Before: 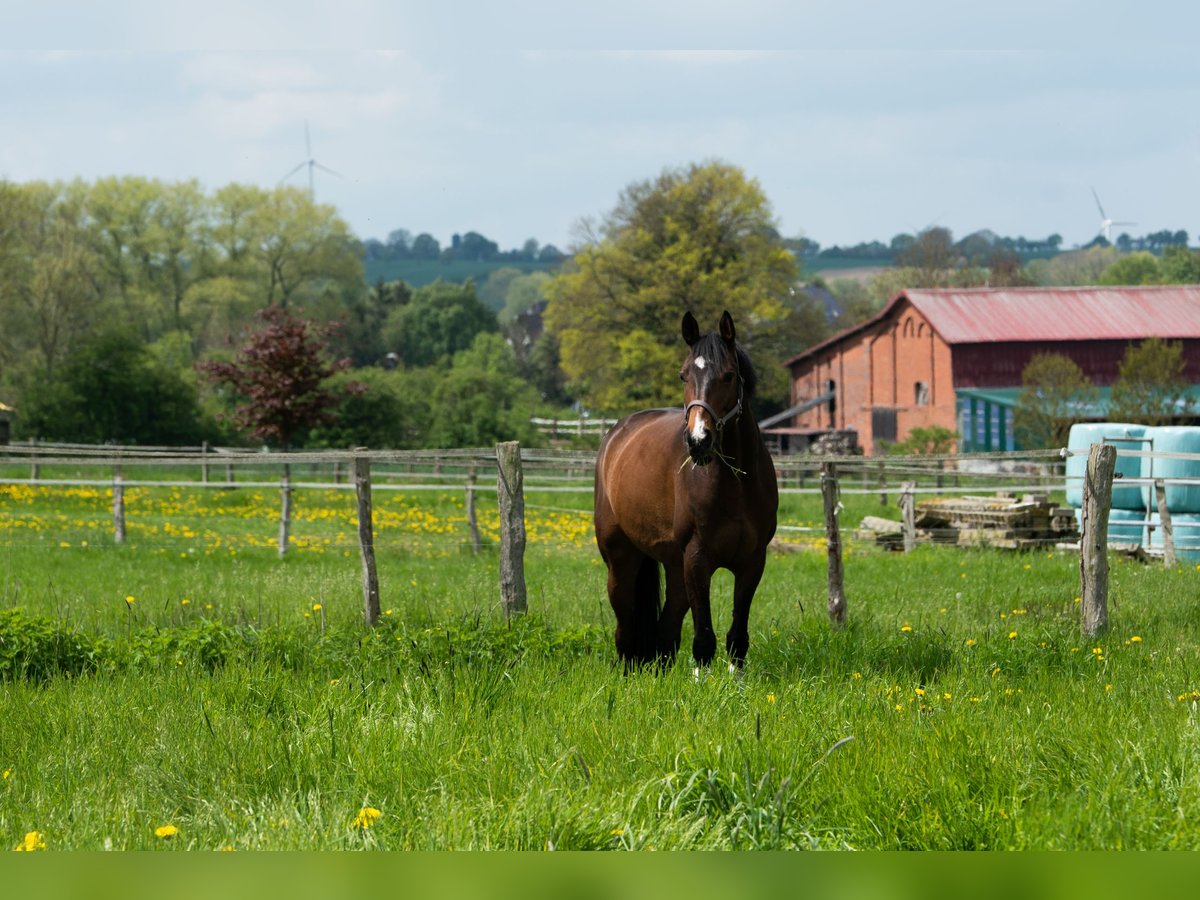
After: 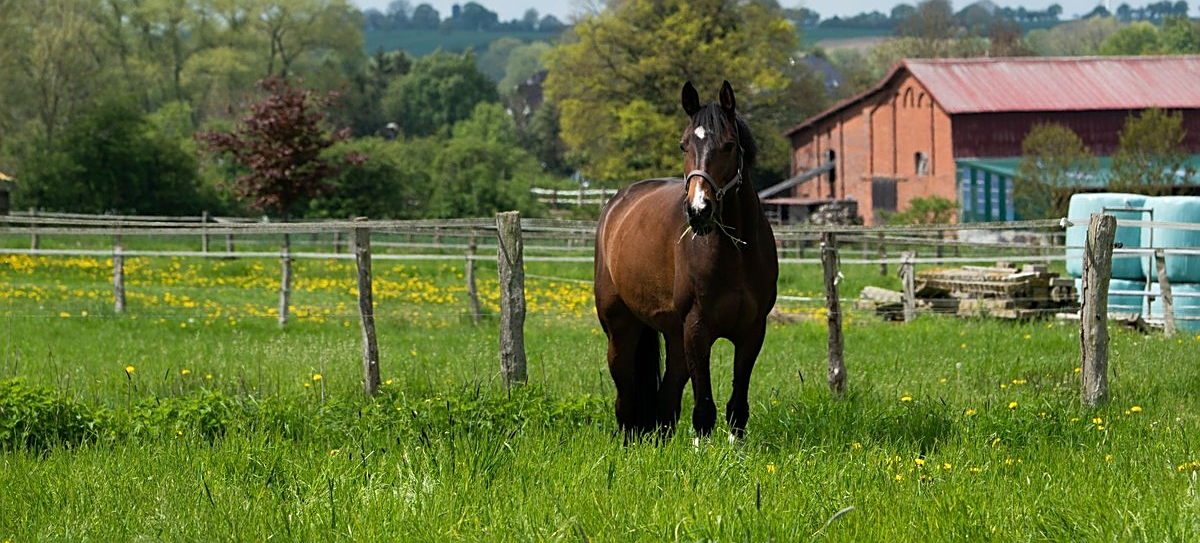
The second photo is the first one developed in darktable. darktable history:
sharpen: on, module defaults
crop and rotate: top 25.575%, bottom 14.006%
